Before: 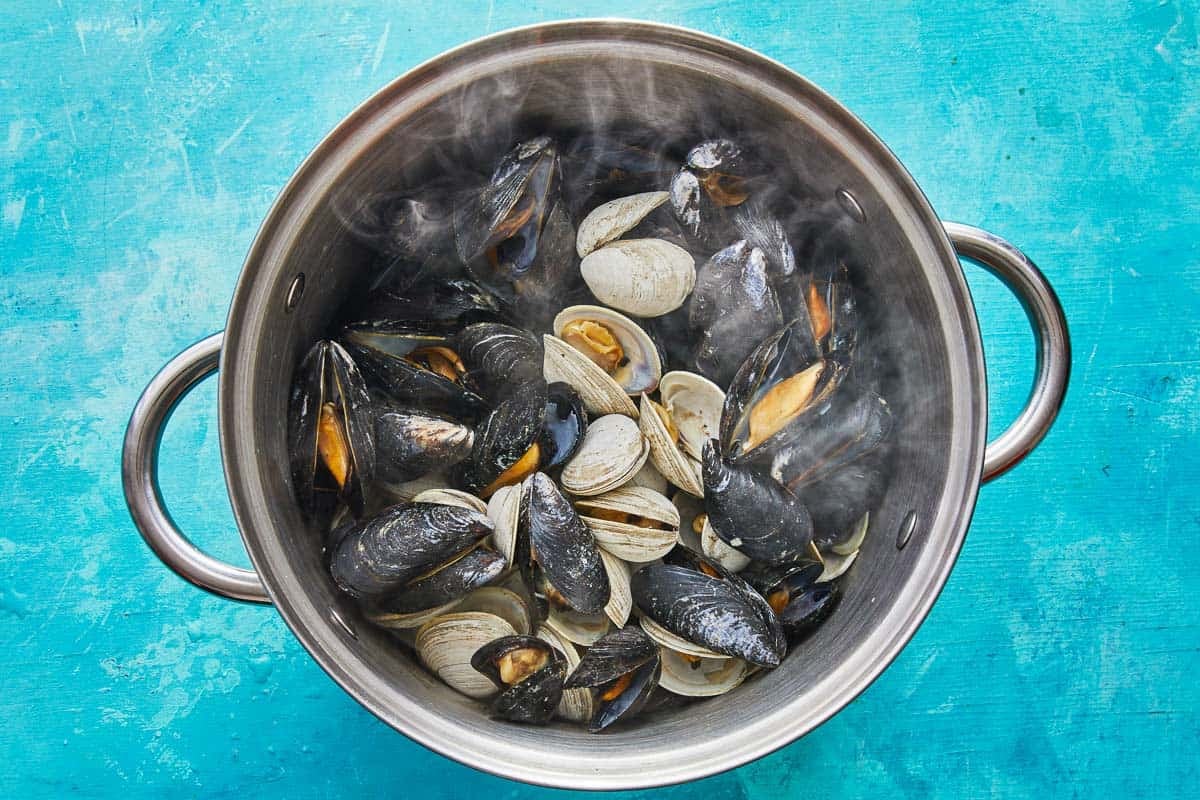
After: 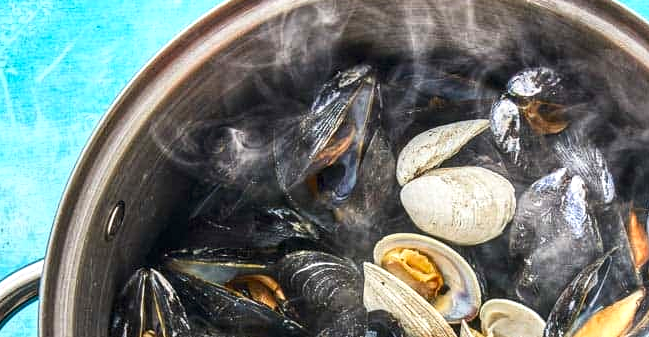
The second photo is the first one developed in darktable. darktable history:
exposure: exposure 0.408 EV, compensate highlight preservation false
contrast brightness saturation: contrast 0.15, brightness -0.008, saturation 0.104
local contrast: detail 130%
crop: left 15.006%, top 9.104%, right 30.842%, bottom 48.765%
